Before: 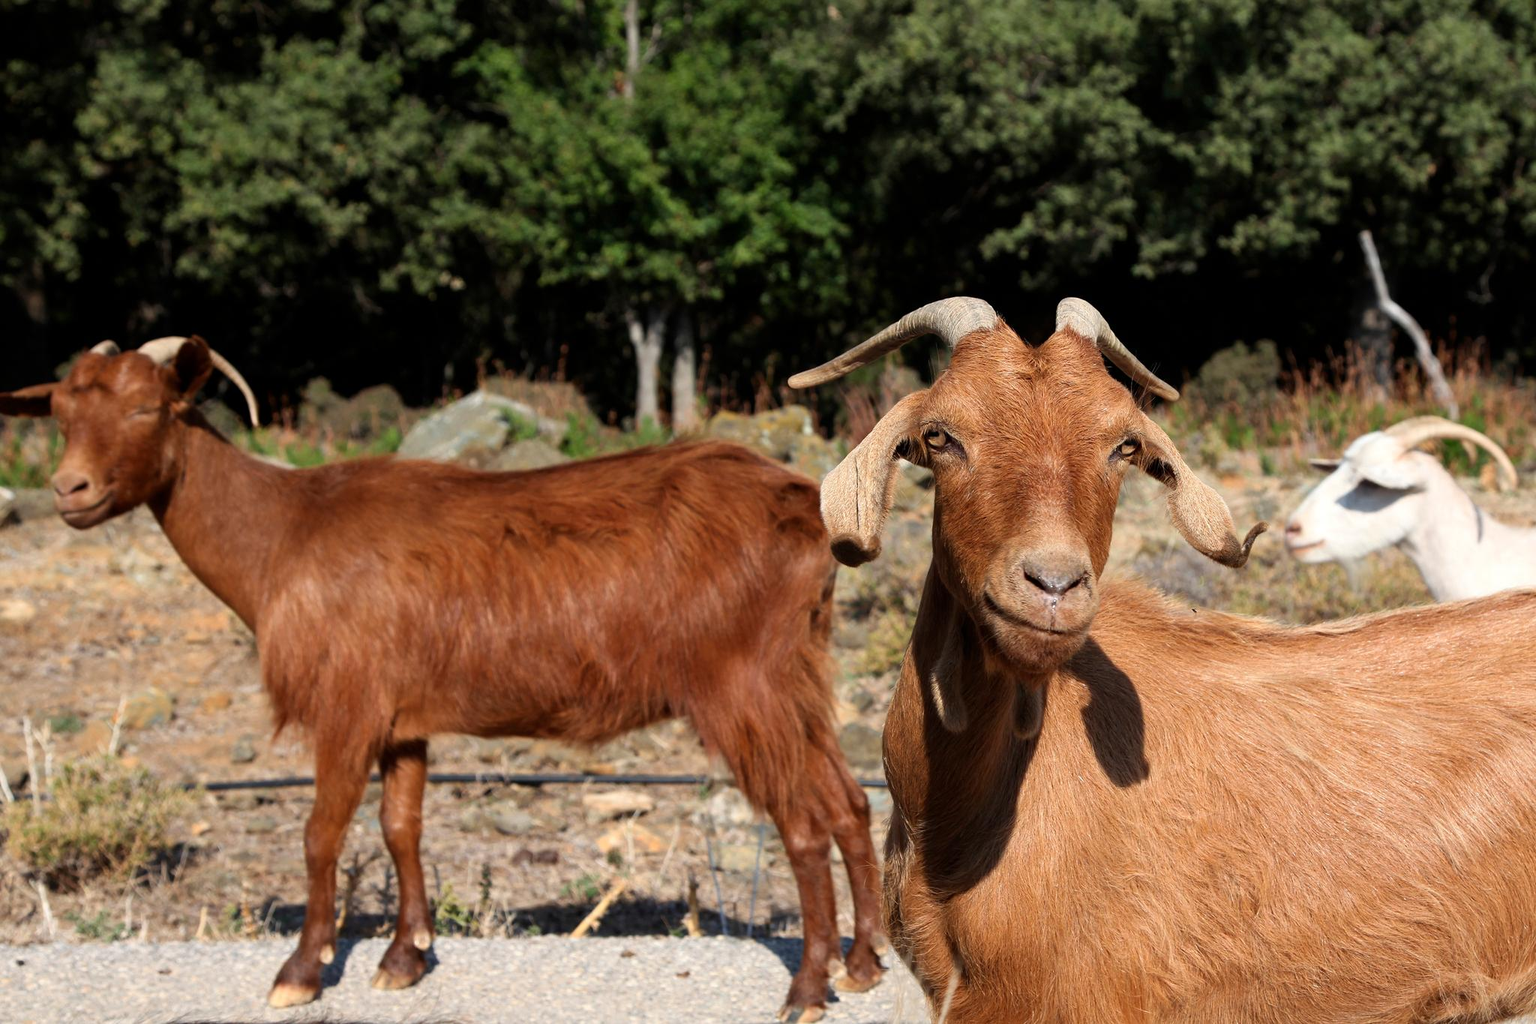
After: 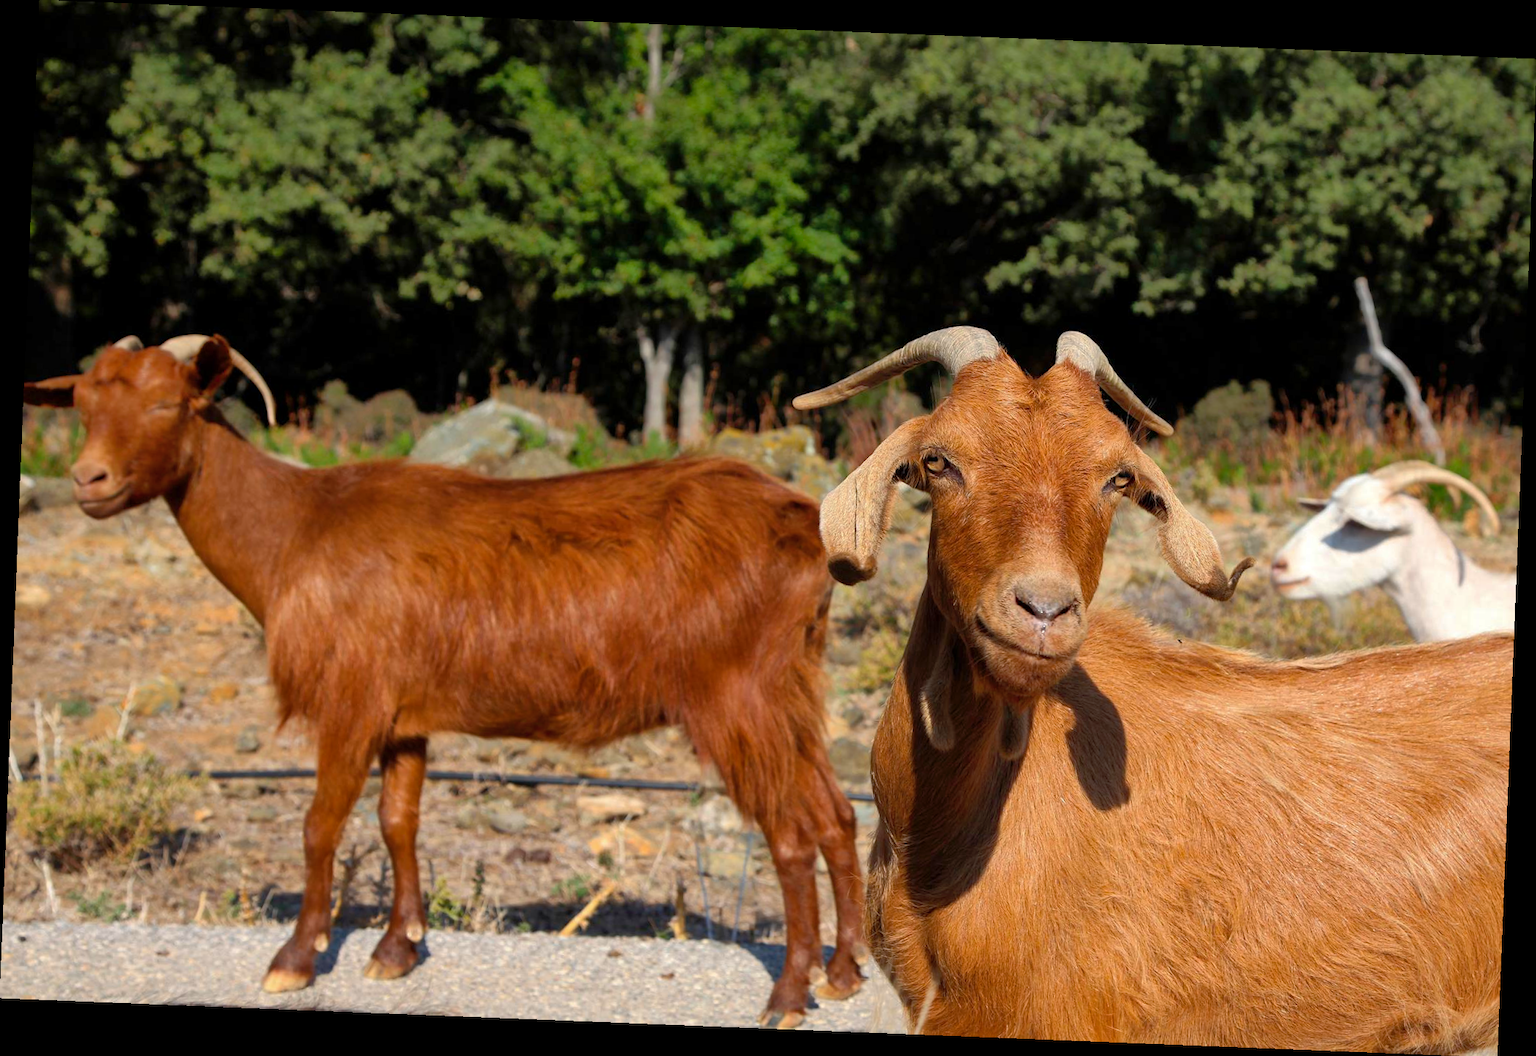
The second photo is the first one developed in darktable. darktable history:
rotate and perspective: rotation 2.27°, automatic cropping off
color balance rgb: perceptual saturation grading › global saturation 20%, global vibrance 10%
shadows and highlights: on, module defaults
